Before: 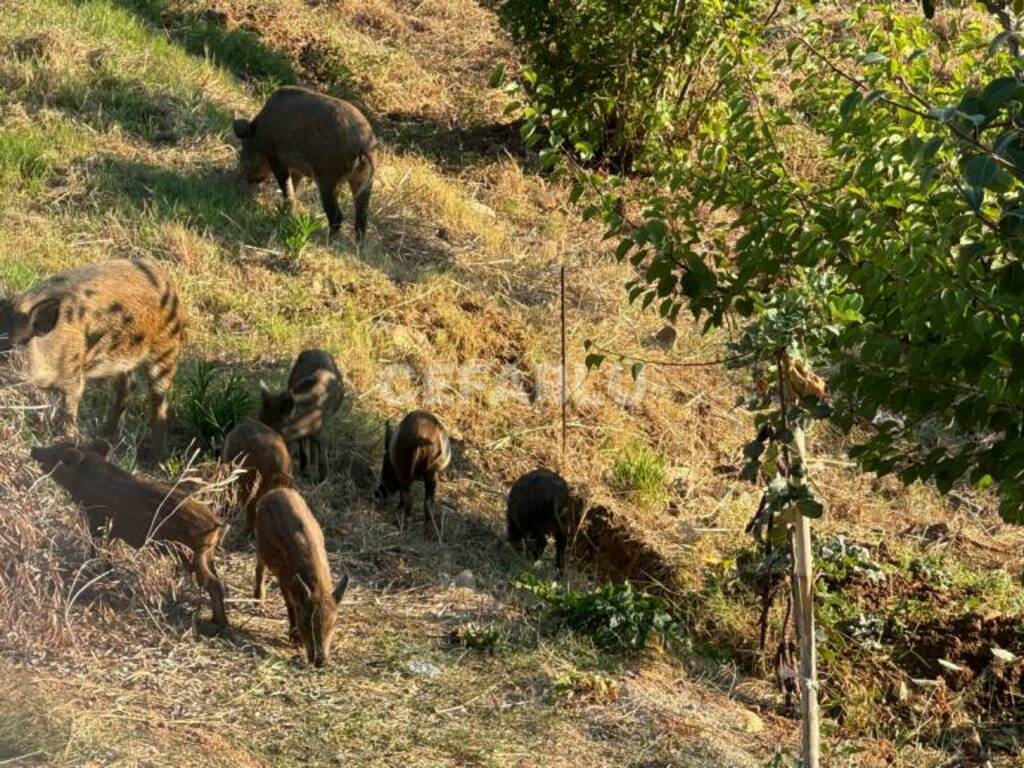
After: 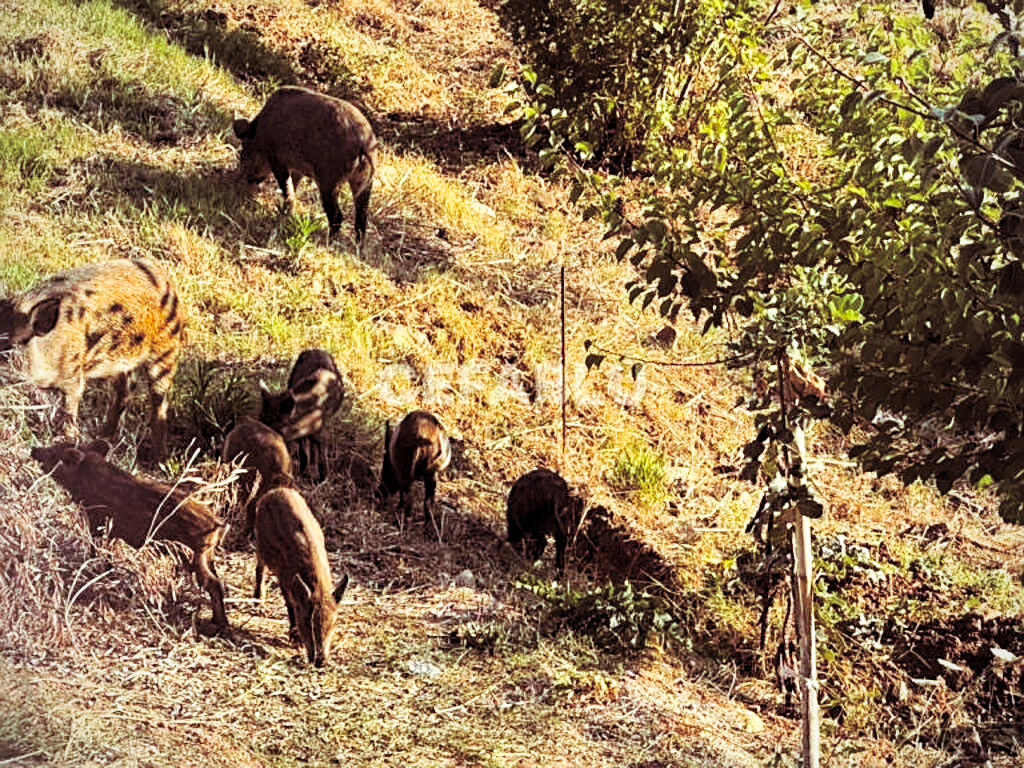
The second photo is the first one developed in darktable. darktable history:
sharpen: on, module defaults
base curve: curves: ch0 [(0, 0) (0.032, 0.025) (0.121, 0.166) (0.206, 0.329) (0.605, 0.79) (1, 1)], preserve colors none
split-toning: on, module defaults | blend: blend mode overlay, opacity 85%; mask: uniform (no mask)
vignetting: fall-off radius 93.87%
shadows and highlights: shadows 12, white point adjustment 1.2, soften with gaussian
local contrast: highlights 100%, shadows 100%, detail 120%, midtone range 0.2
haze removal: strength 0.29, distance 0.25, compatibility mode true, adaptive false
vibrance: on, module defaults
contrast brightness saturation: brightness 0.13
